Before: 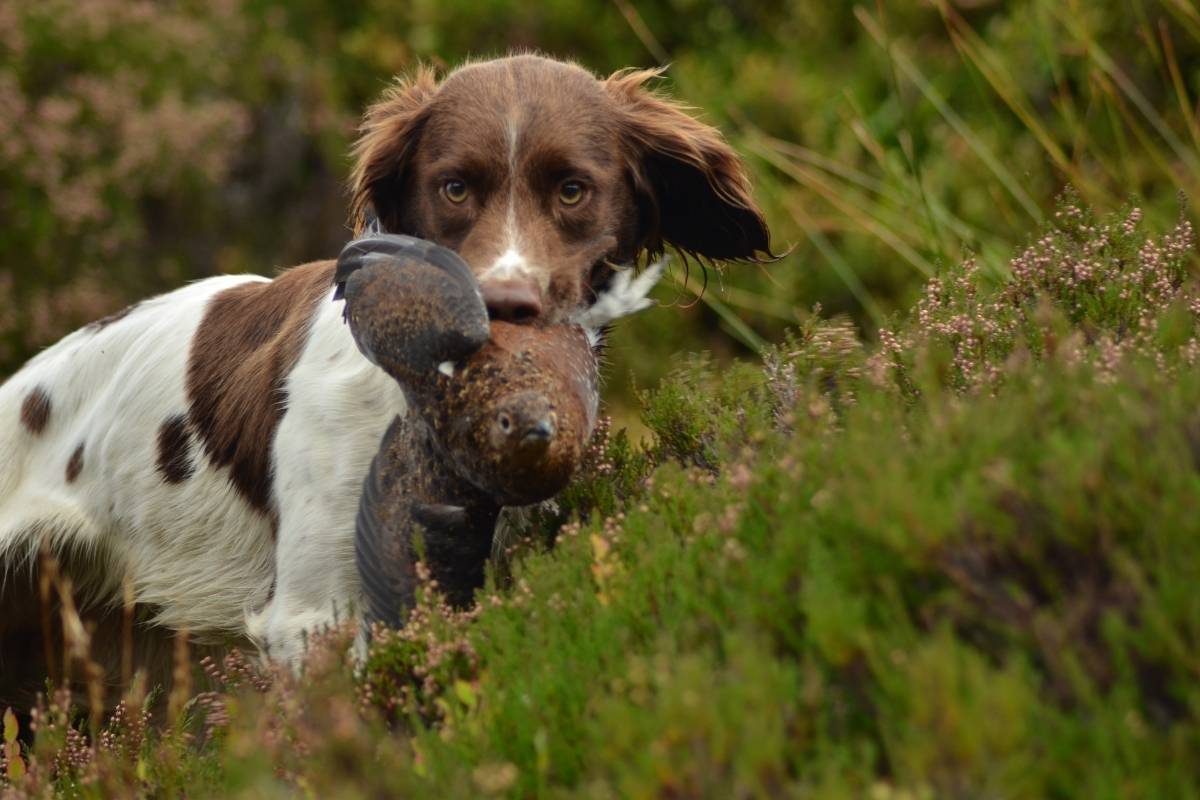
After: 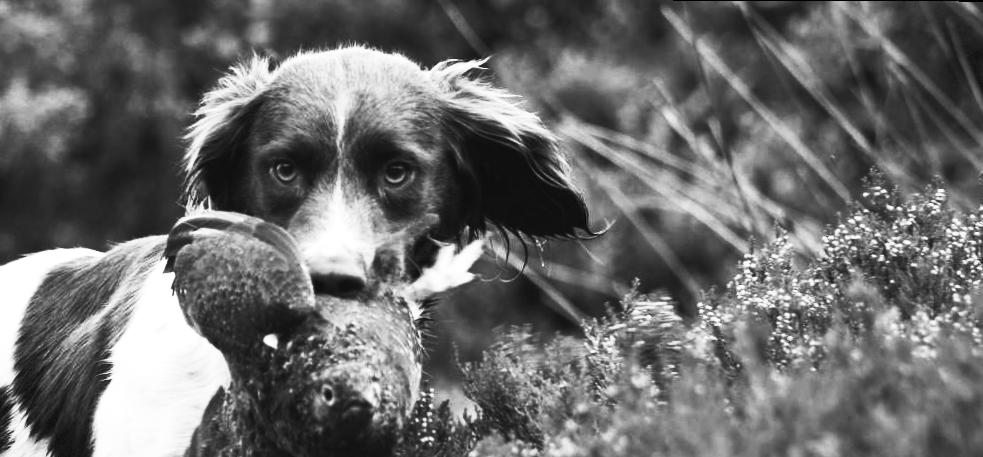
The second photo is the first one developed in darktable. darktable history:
contrast brightness saturation: contrast 0.53, brightness 0.47, saturation -1
vignetting: fall-off start 100%, fall-off radius 71%, brightness -0.434, saturation -0.2, width/height ratio 1.178, dithering 8-bit output, unbound false
rotate and perspective: rotation 0.215°, lens shift (vertical) -0.139, crop left 0.069, crop right 0.939, crop top 0.002, crop bottom 0.996
crop and rotate: left 11.812%, bottom 42.776%
tone equalizer: -8 EV -0.75 EV, -7 EV -0.7 EV, -6 EV -0.6 EV, -5 EV -0.4 EV, -3 EV 0.4 EV, -2 EV 0.6 EV, -1 EV 0.7 EV, +0 EV 0.75 EV, edges refinement/feathering 500, mask exposure compensation -1.57 EV, preserve details no
